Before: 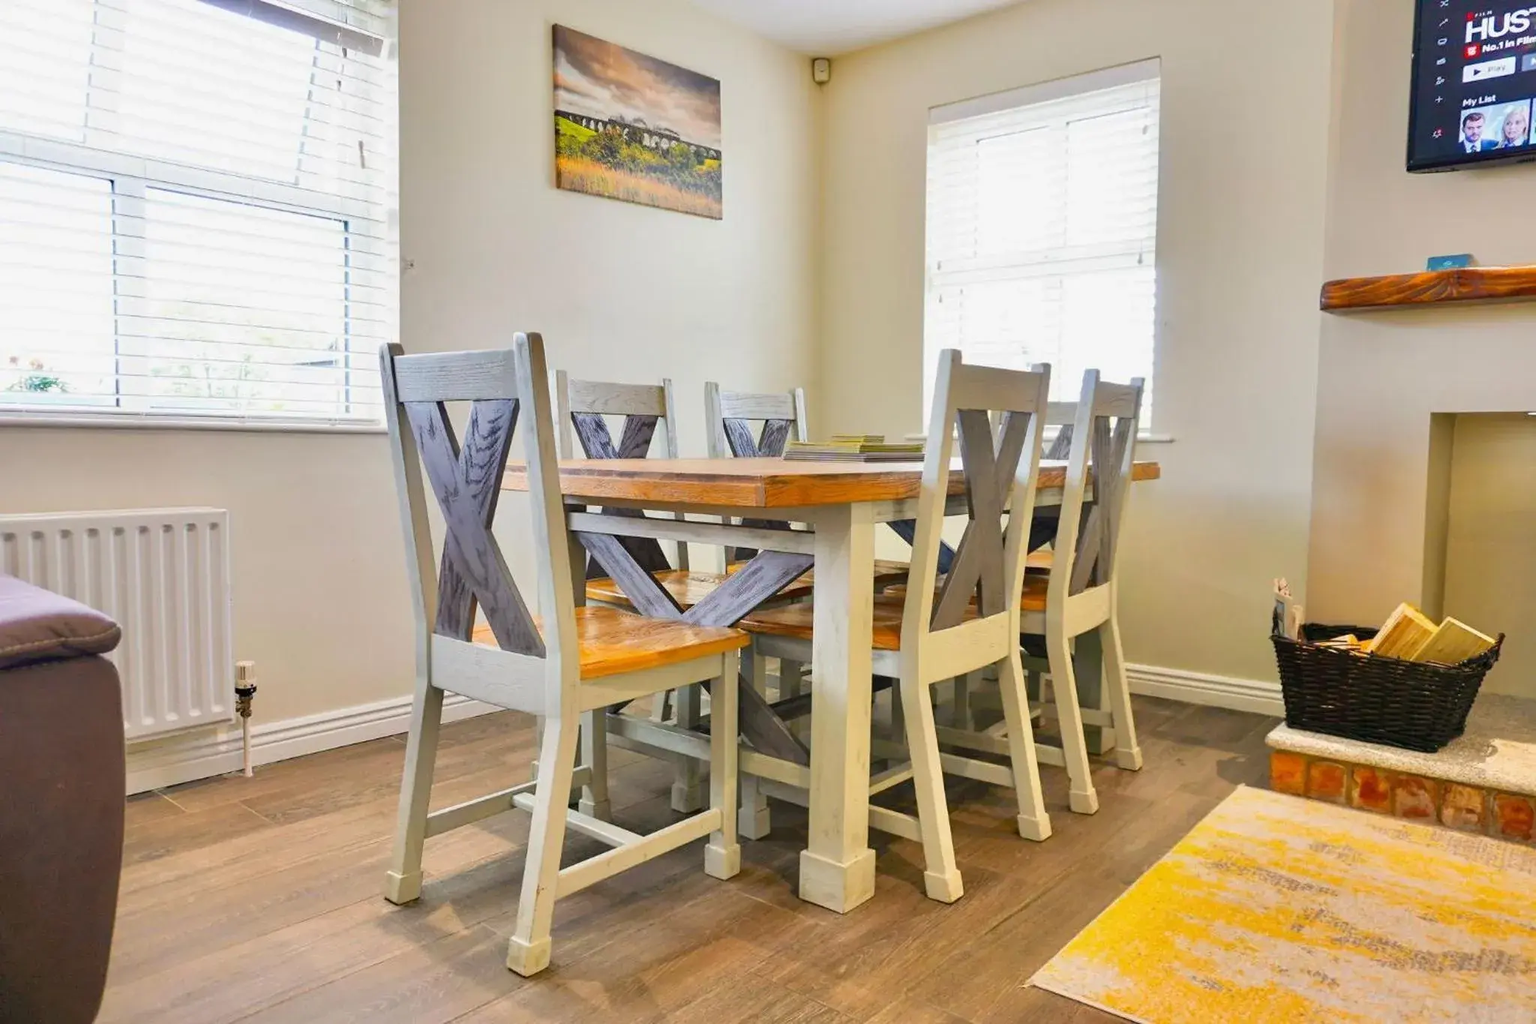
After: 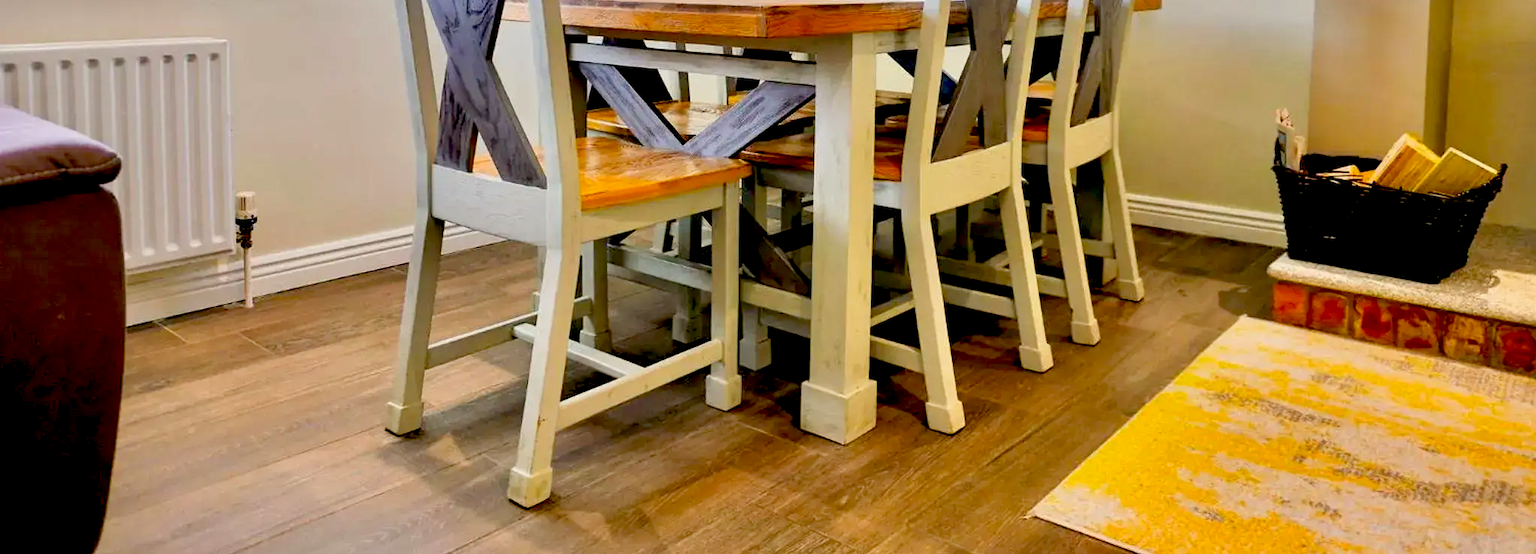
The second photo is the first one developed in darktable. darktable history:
tone curve: curves: ch0 [(0, 0) (0.003, 0.014) (0.011, 0.019) (0.025, 0.029) (0.044, 0.047) (0.069, 0.071) (0.1, 0.101) (0.136, 0.131) (0.177, 0.166) (0.224, 0.212) (0.277, 0.263) (0.335, 0.32) (0.399, 0.387) (0.468, 0.459) (0.543, 0.541) (0.623, 0.626) (0.709, 0.717) (0.801, 0.813) (0.898, 0.909) (1, 1)], preserve colors none
exposure: black level correction 0.057, compensate highlight preservation false
crop and rotate: top 45.875%, right 0.104%
